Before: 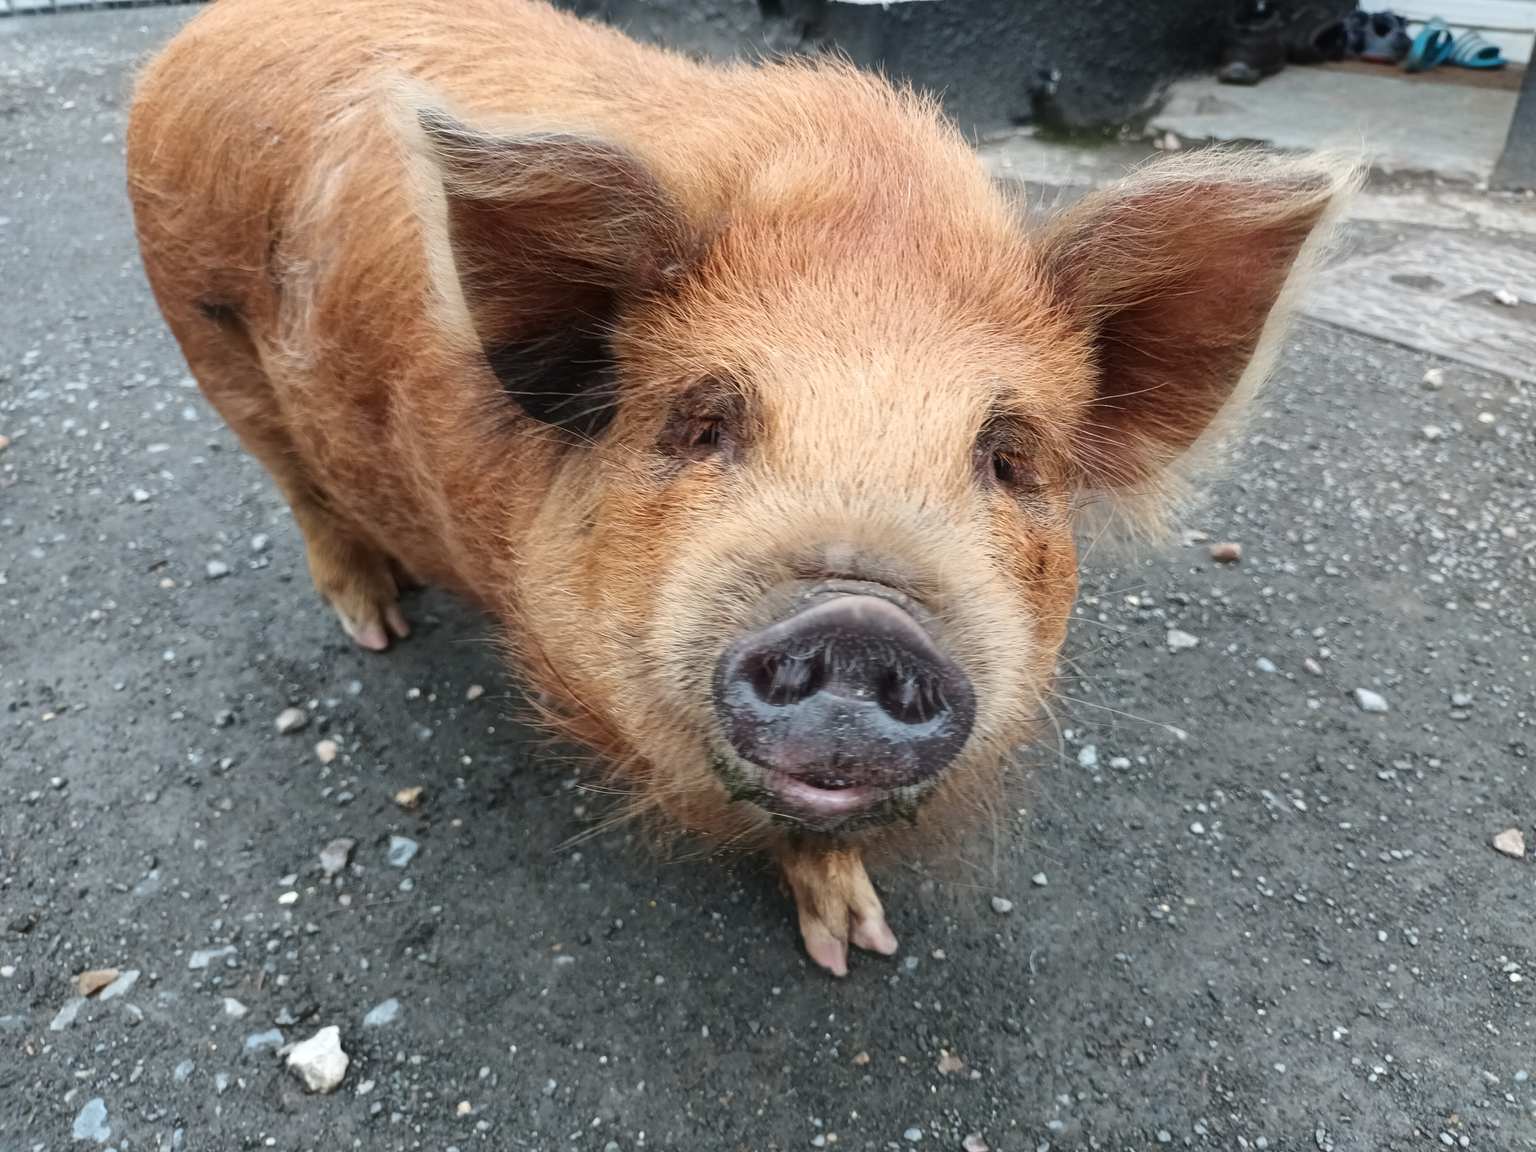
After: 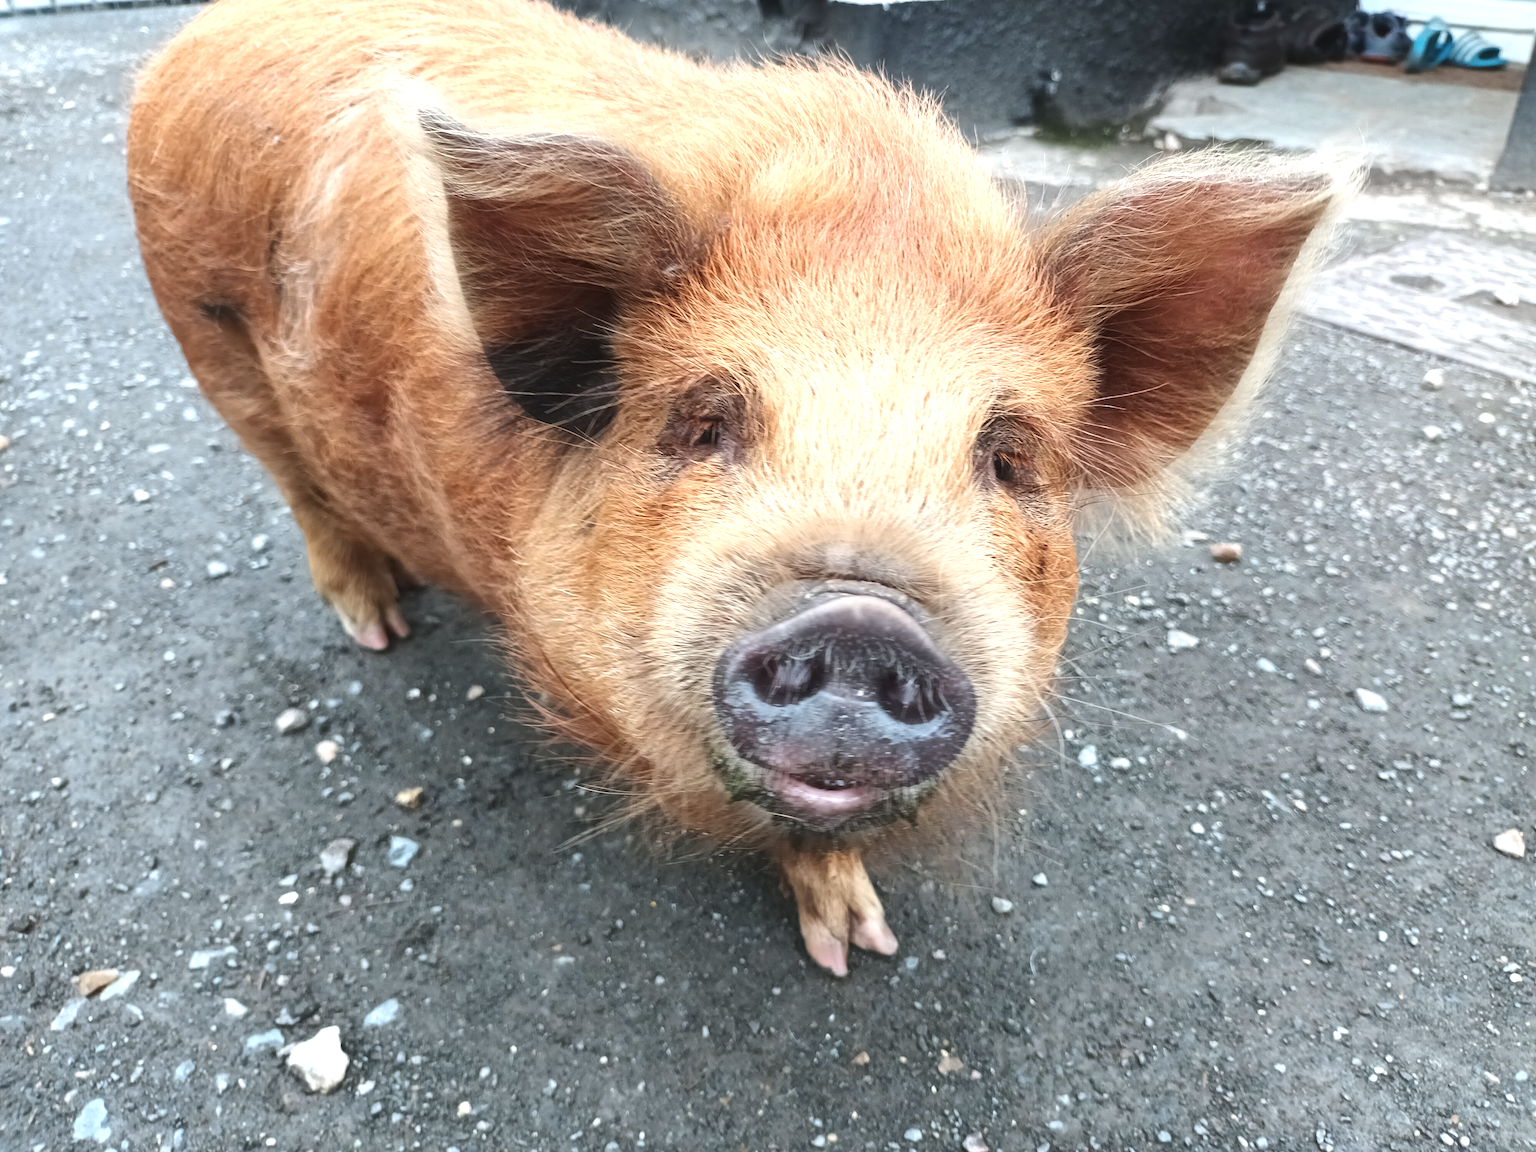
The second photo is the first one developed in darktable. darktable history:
white balance: red 0.988, blue 1.017
exposure: black level correction -0.002, exposure 0.708 EV, compensate exposure bias true, compensate highlight preservation false
